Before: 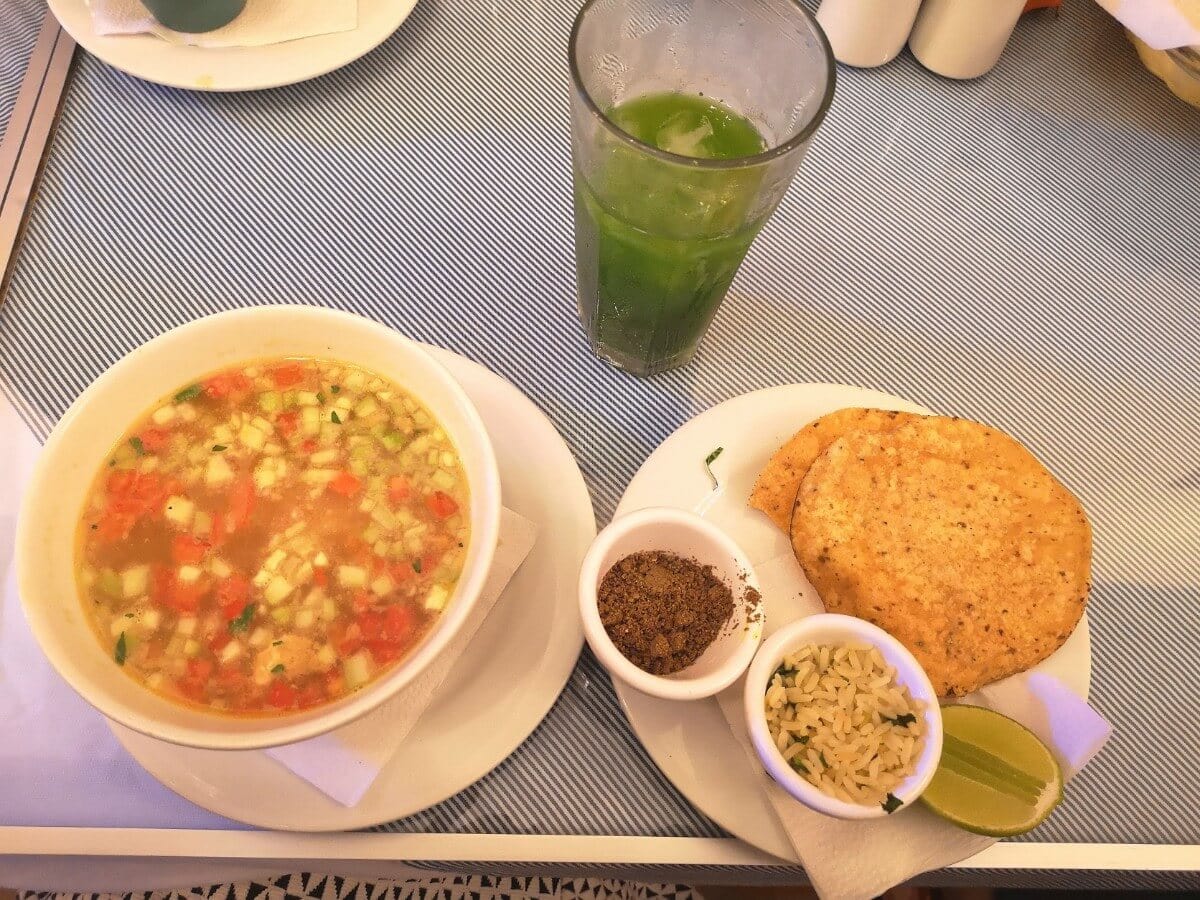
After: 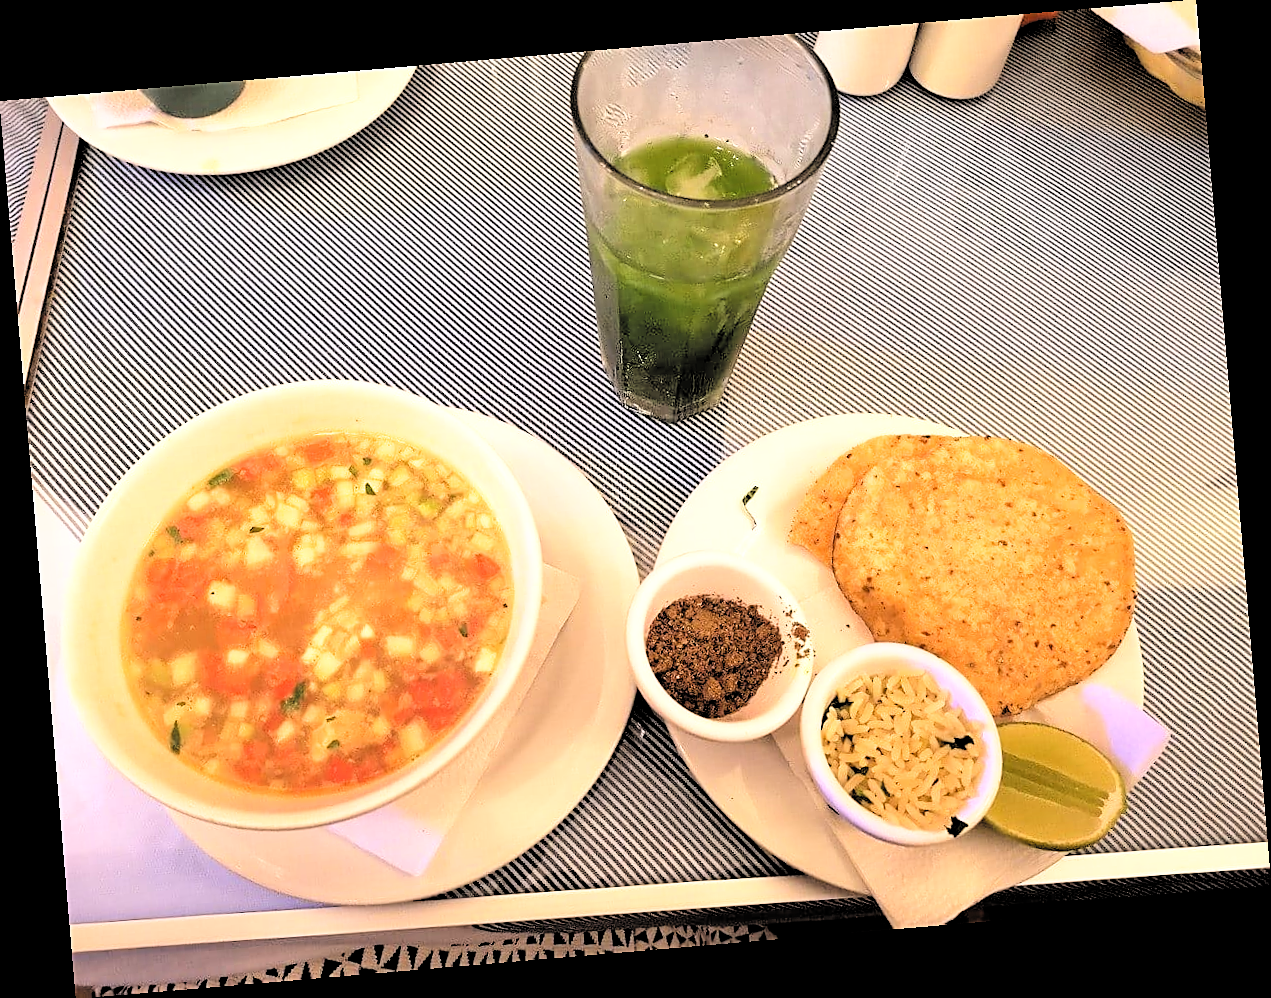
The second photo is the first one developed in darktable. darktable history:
filmic rgb: middle gray luminance 13.55%, black relative exposure -1.97 EV, white relative exposure 3.1 EV, threshold 6 EV, target black luminance 0%, hardness 1.79, latitude 59.23%, contrast 1.728, highlights saturation mix 5%, shadows ↔ highlights balance -37.52%, add noise in highlights 0, color science v3 (2019), use custom middle-gray values true, iterations of high-quality reconstruction 0, contrast in highlights soft, enable highlight reconstruction true
rotate and perspective: rotation -4.86°, automatic cropping off
sharpen: on, module defaults
